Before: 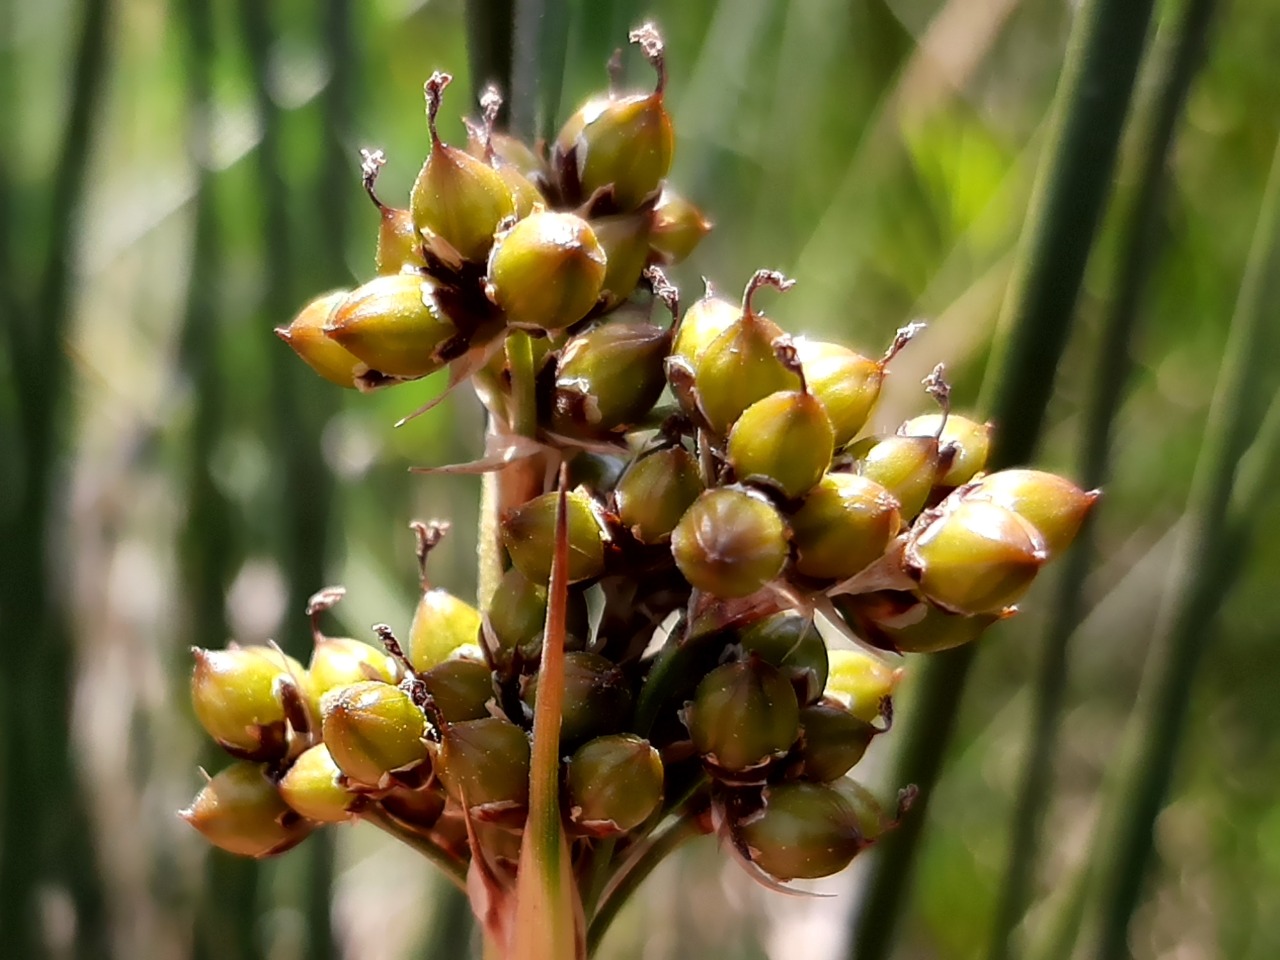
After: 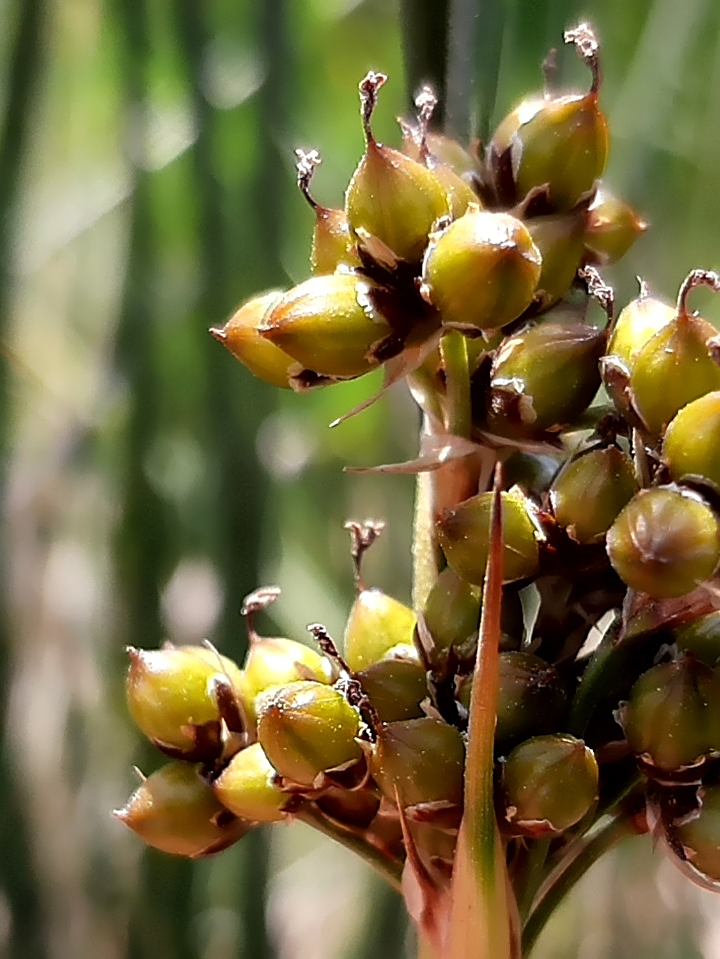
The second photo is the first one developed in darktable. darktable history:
sharpen: on, module defaults
crop: left 5.114%, right 38.589%
